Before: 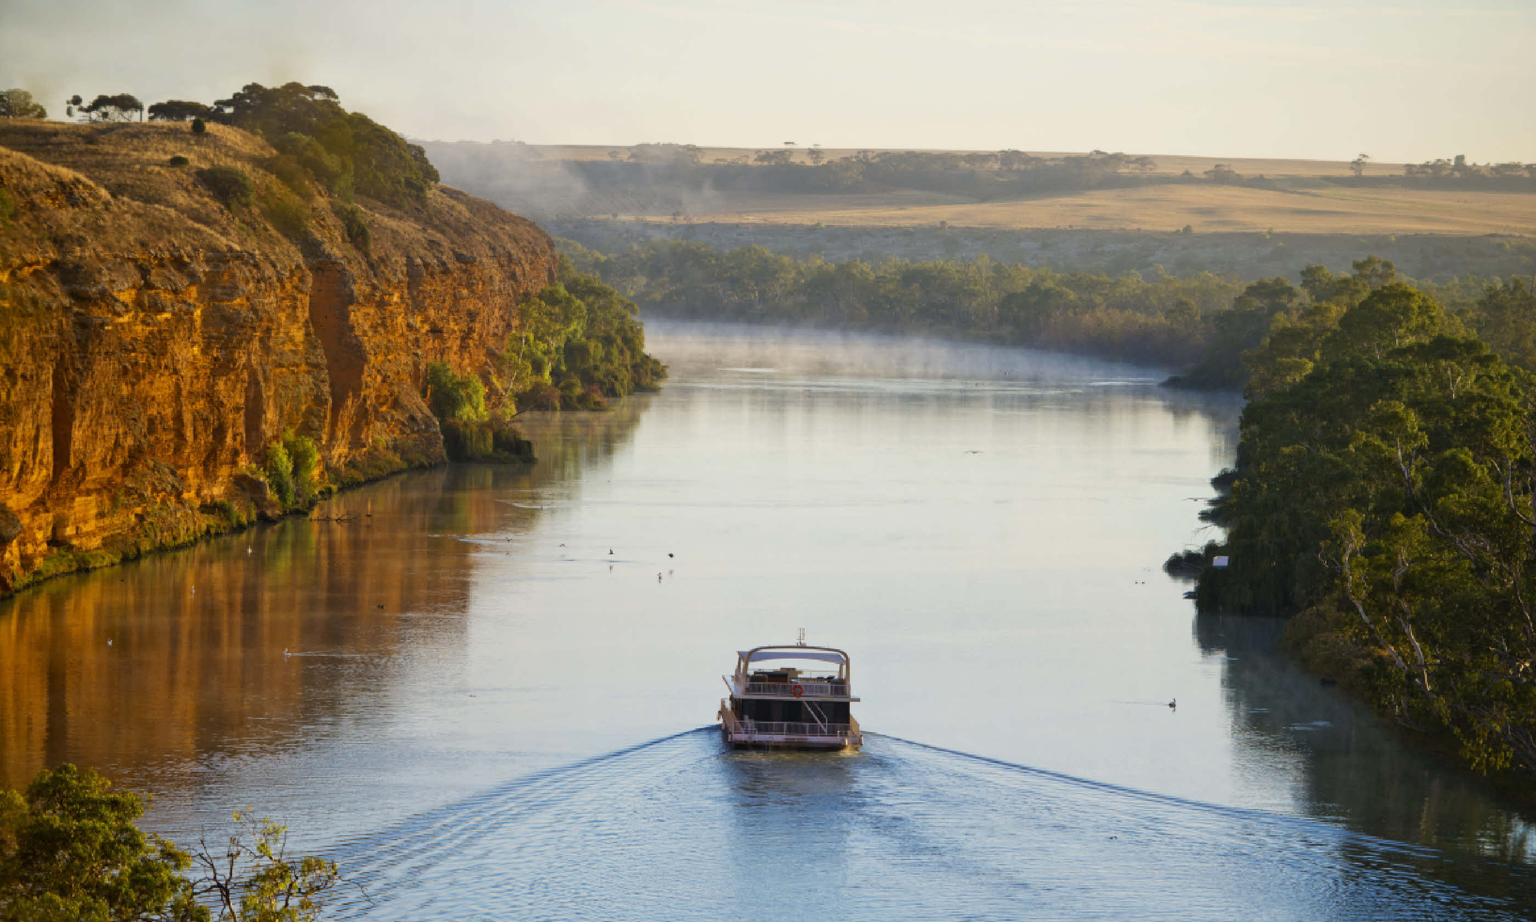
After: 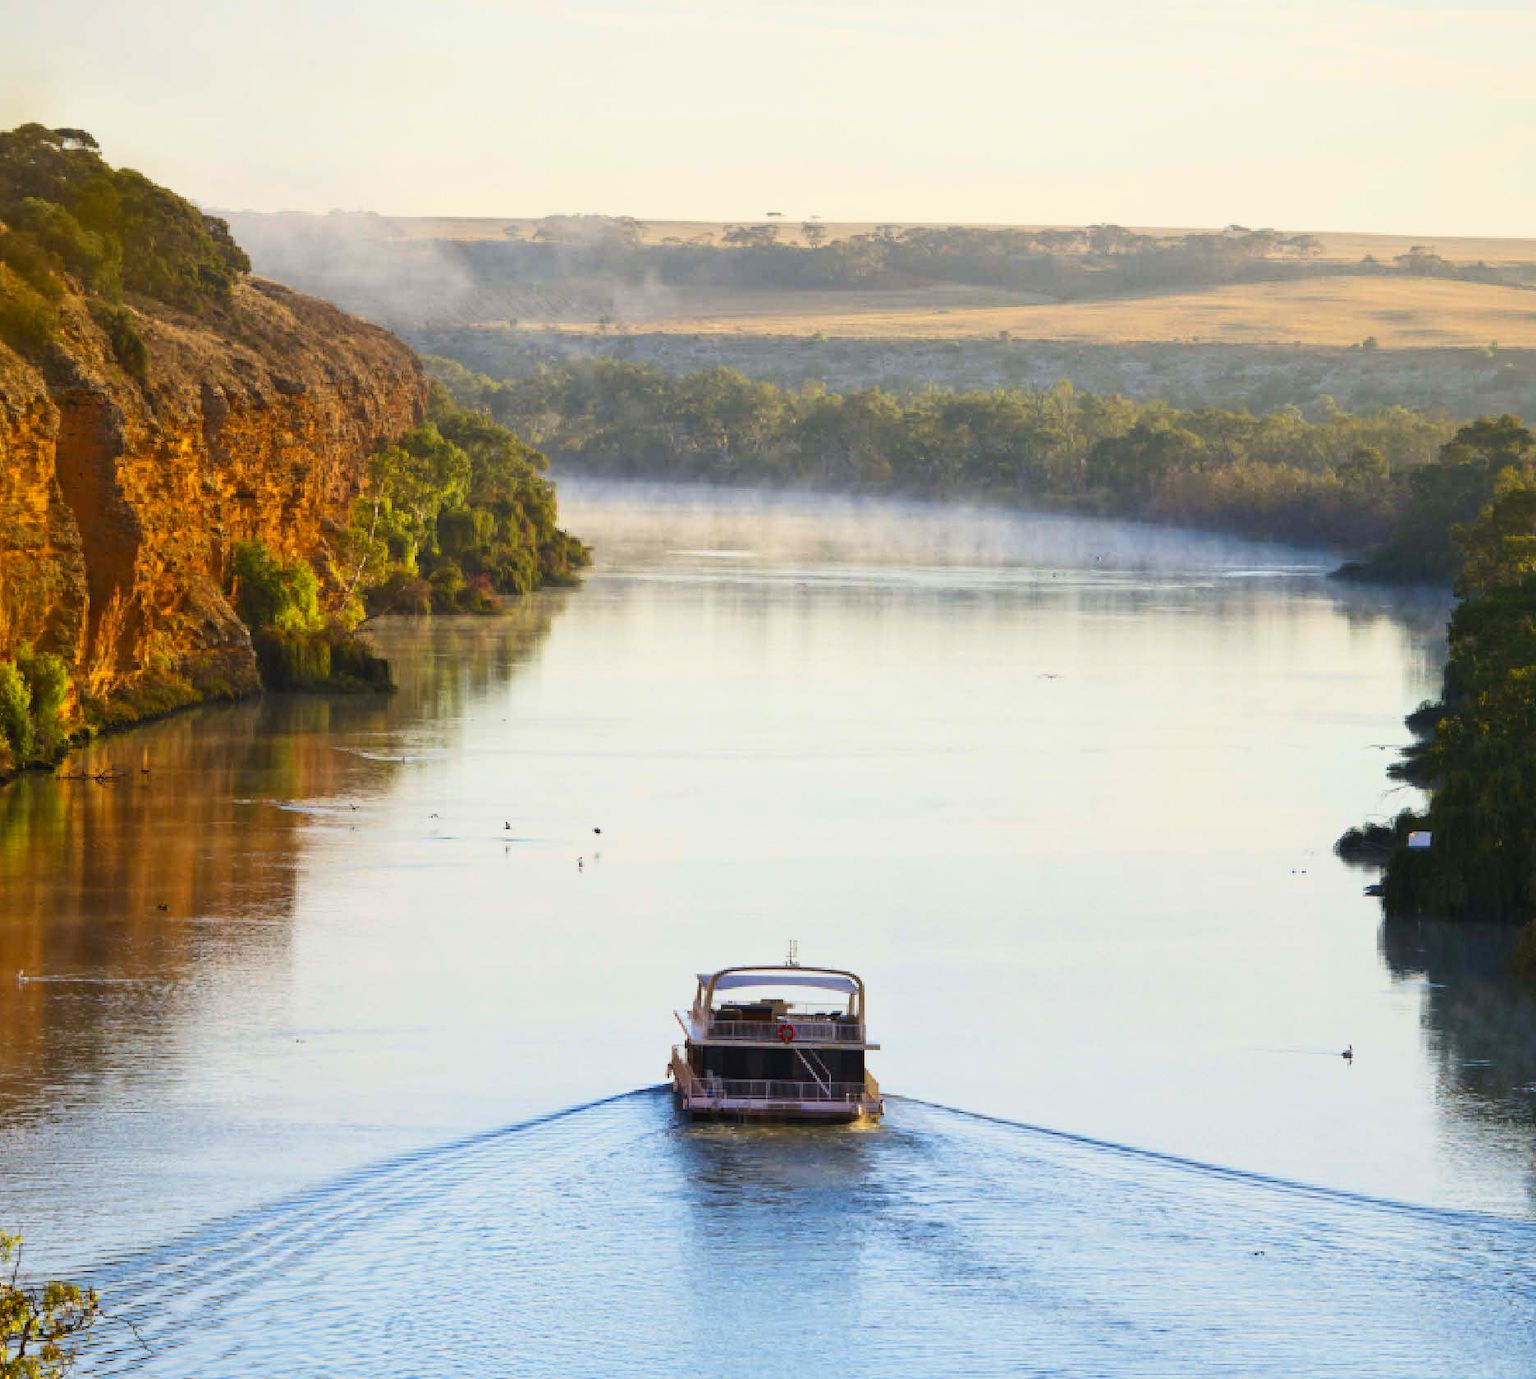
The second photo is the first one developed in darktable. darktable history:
crop and rotate: left 17.732%, right 15.423%
white balance: emerald 1
contrast brightness saturation: contrast 0.23, brightness 0.1, saturation 0.29
